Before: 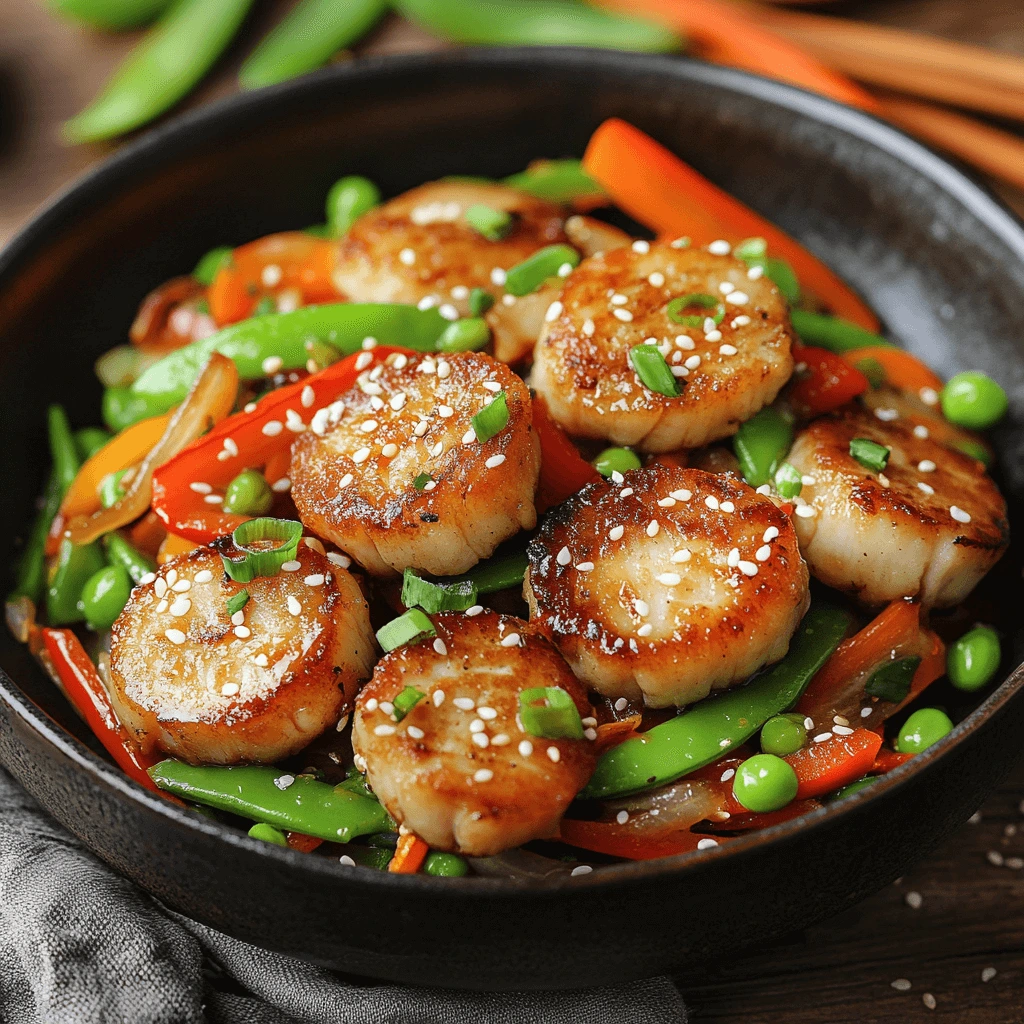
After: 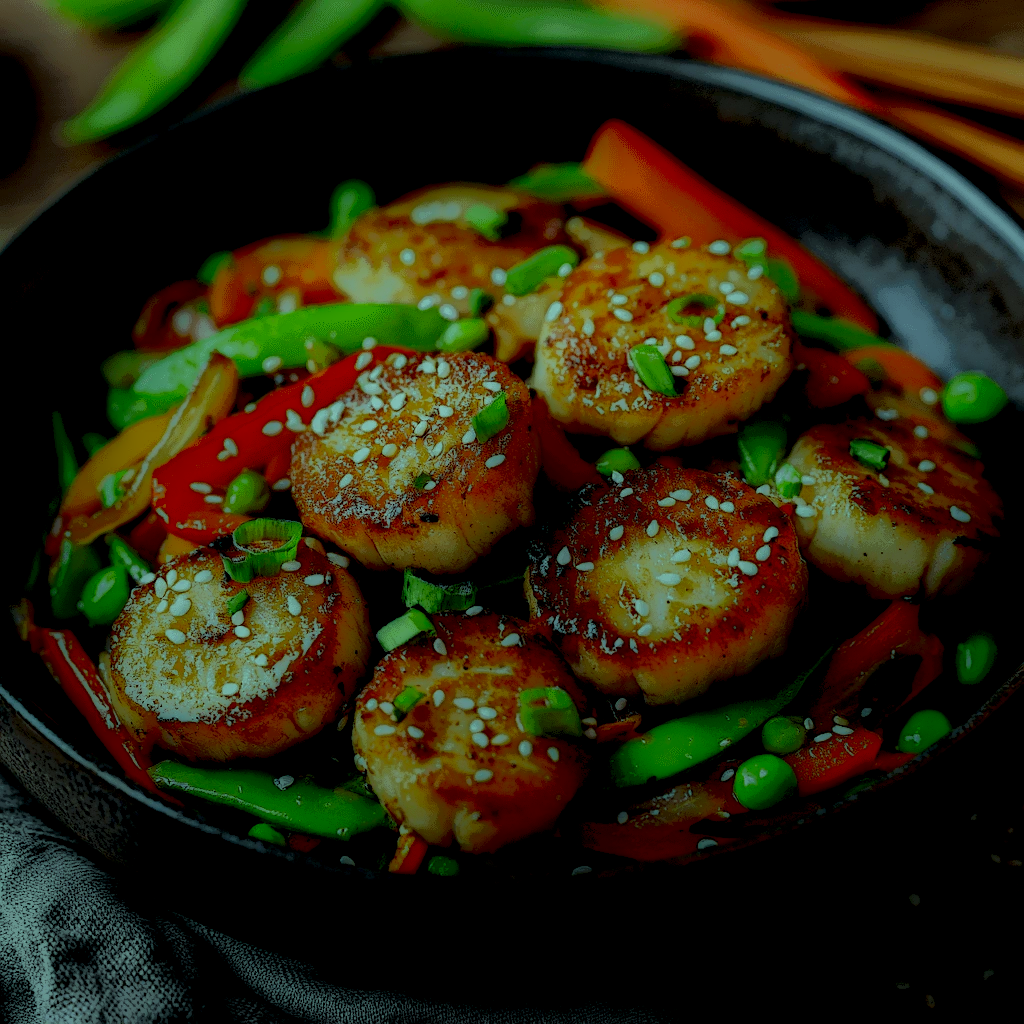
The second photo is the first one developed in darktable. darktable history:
color balance: mode lift, gamma, gain (sRGB), lift [0.997, 0.979, 1.021, 1.011], gamma [1, 1.084, 0.916, 0.998], gain [1, 0.87, 1.13, 1.101], contrast 4.55%, contrast fulcrum 38.24%, output saturation 104.09%
rgb levels: preserve colors sum RGB, levels [[0.038, 0.433, 0.934], [0, 0.5, 1], [0, 0.5, 1]]
local contrast: highlights 0%, shadows 198%, detail 164%, midtone range 0.001
